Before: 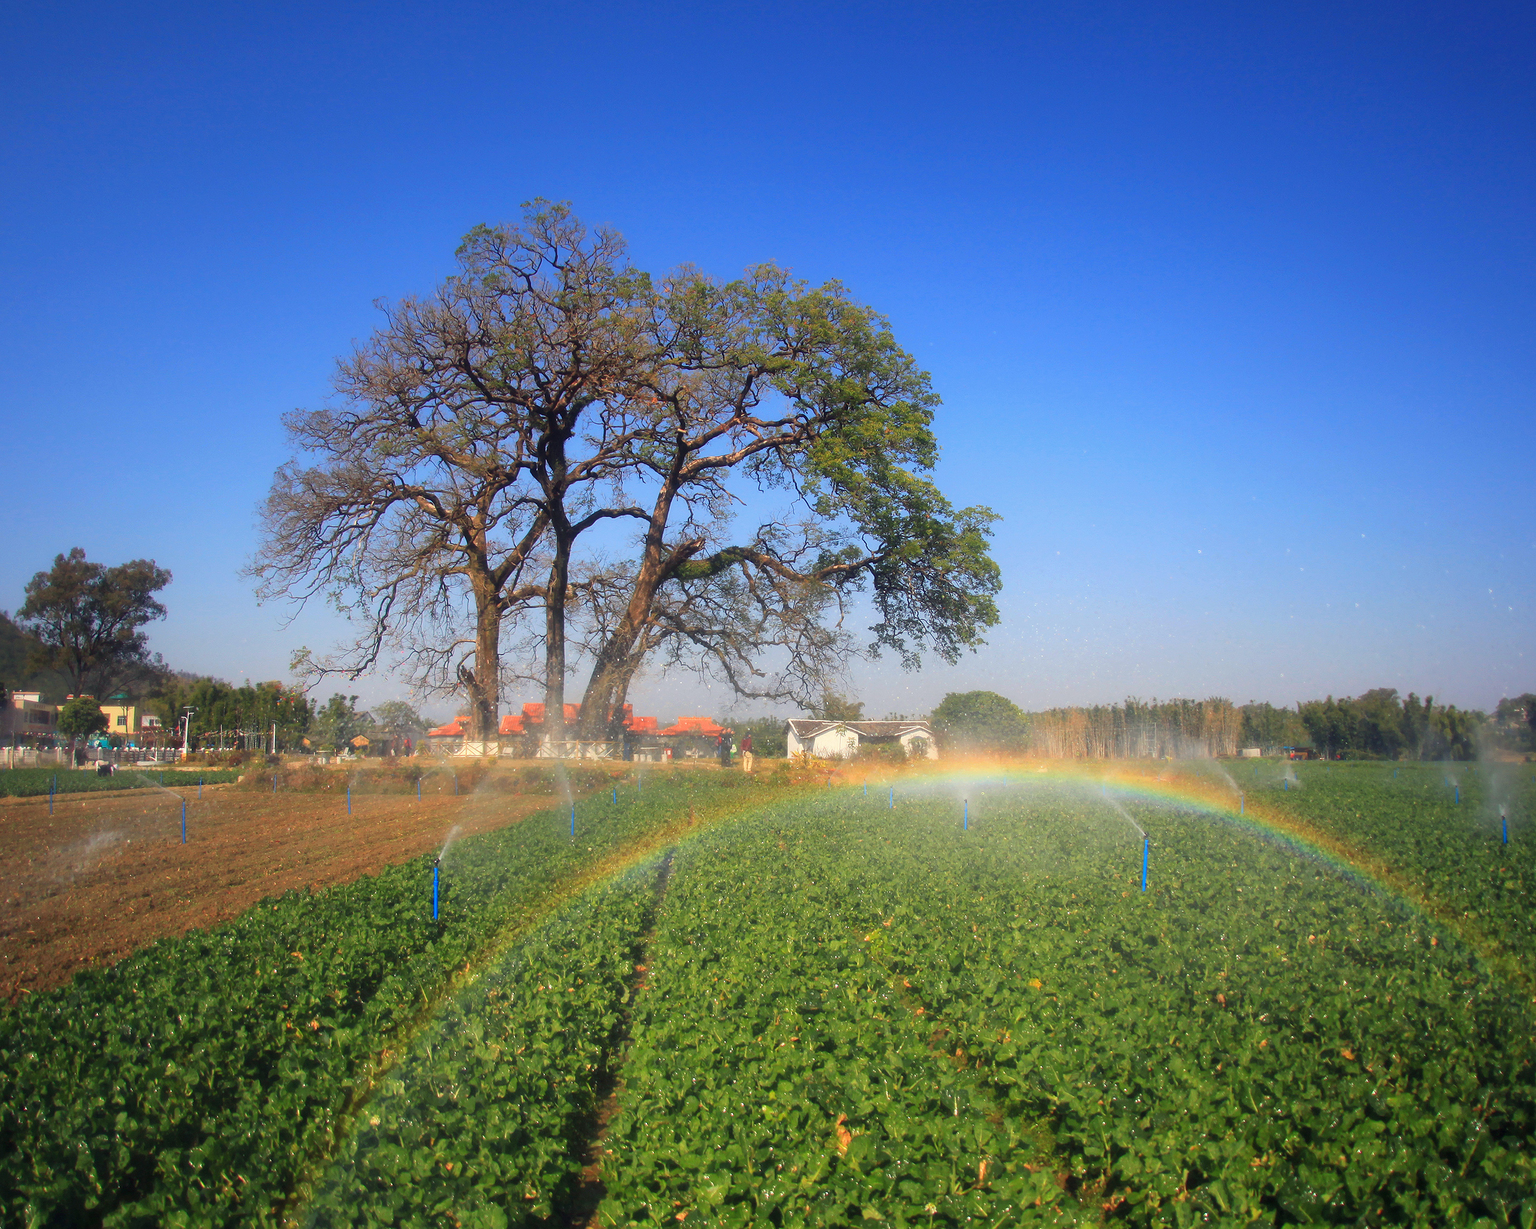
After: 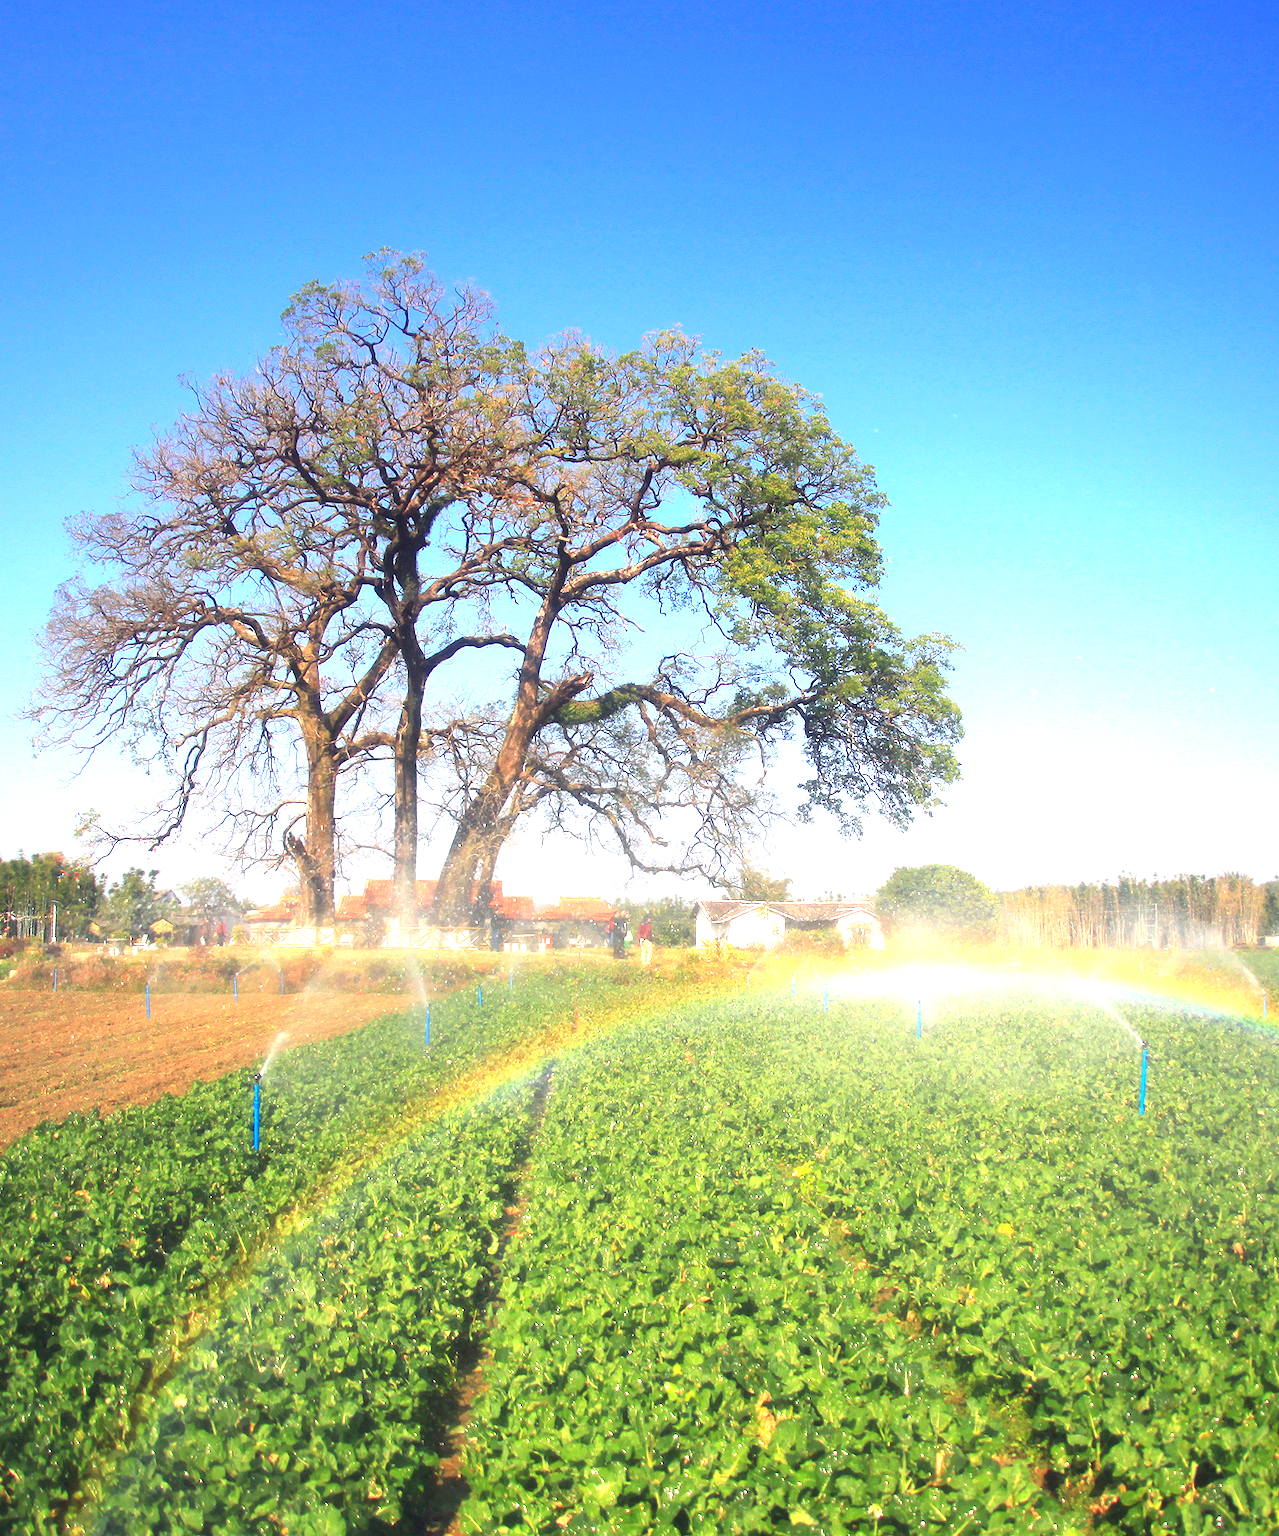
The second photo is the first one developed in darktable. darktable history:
exposure: black level correction 0, exposure 1.1 EV, compensate exposure bias true, compensate highlight preservation false
crop and rotate: left 15.055%, right 18.278%
